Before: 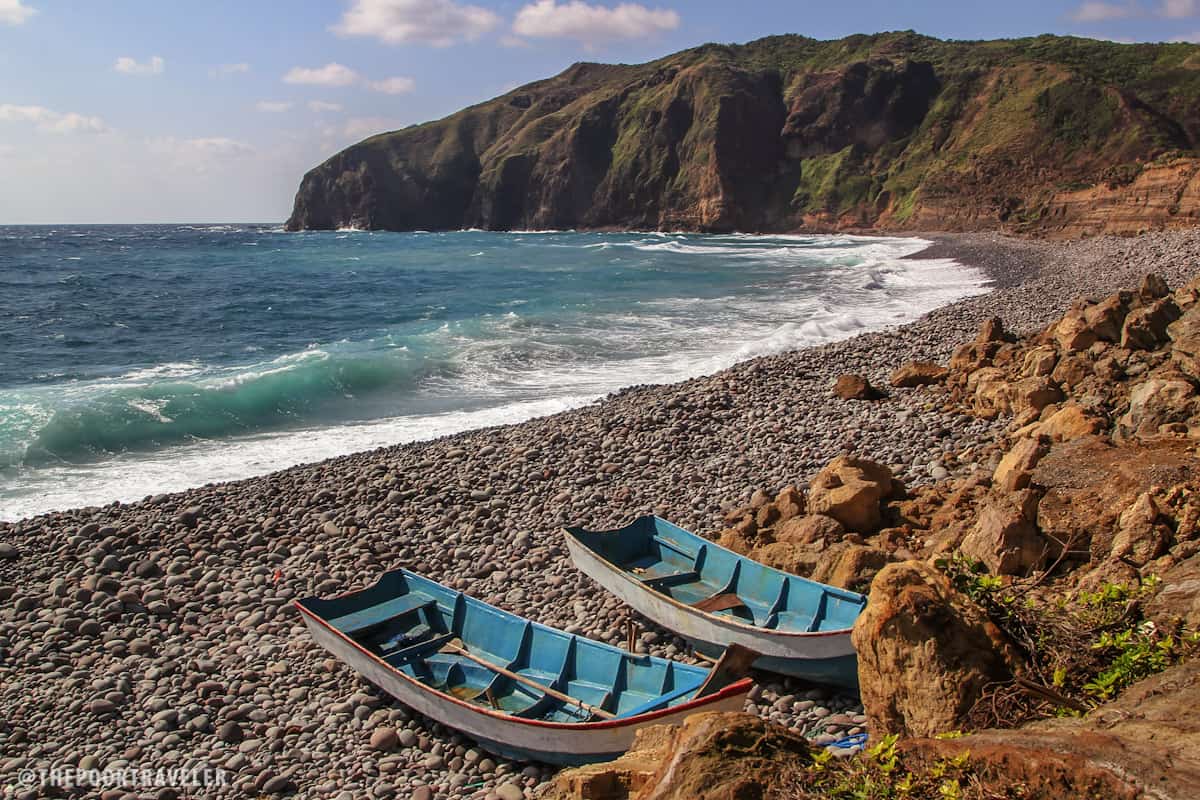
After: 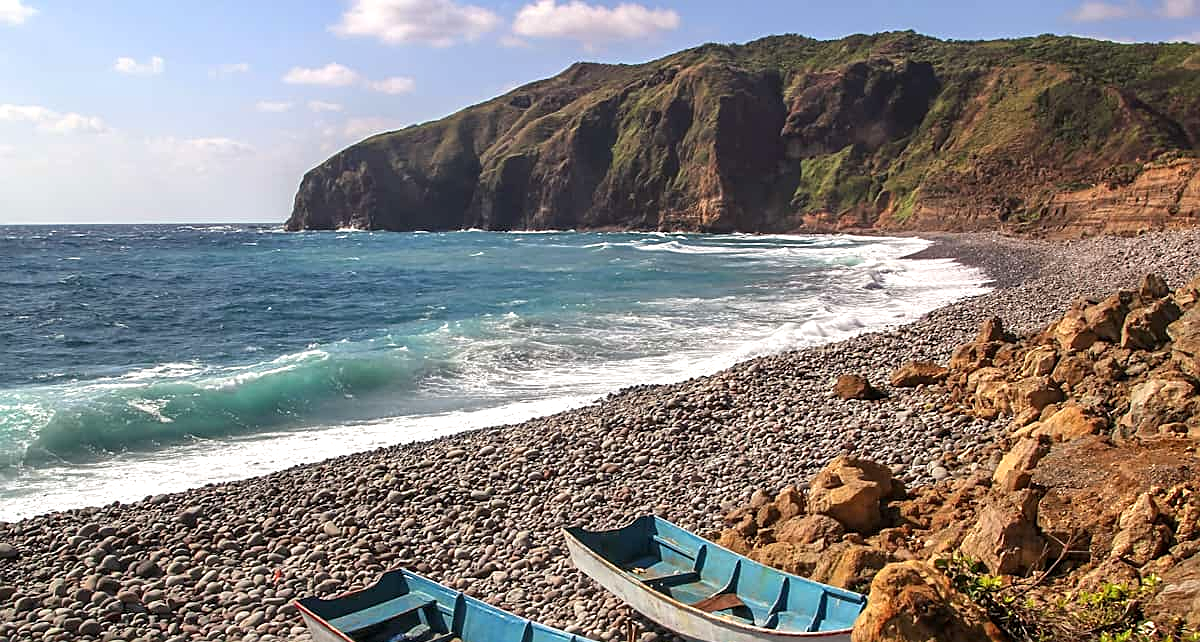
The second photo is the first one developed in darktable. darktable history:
sharpen: amount 0.468
crop: bottom 19.662%
exposure: black level correction 0.001, exposure 0.498 EV, compensate highlight preservation false
